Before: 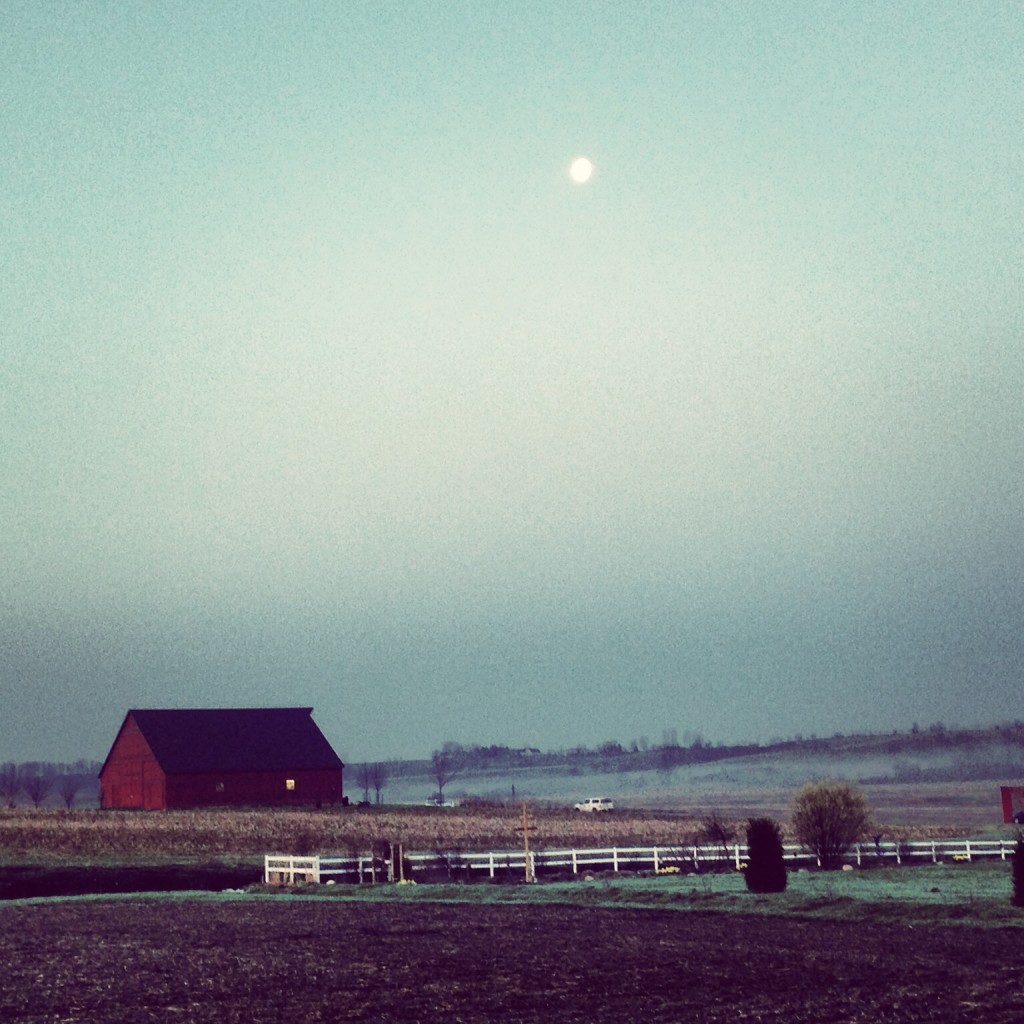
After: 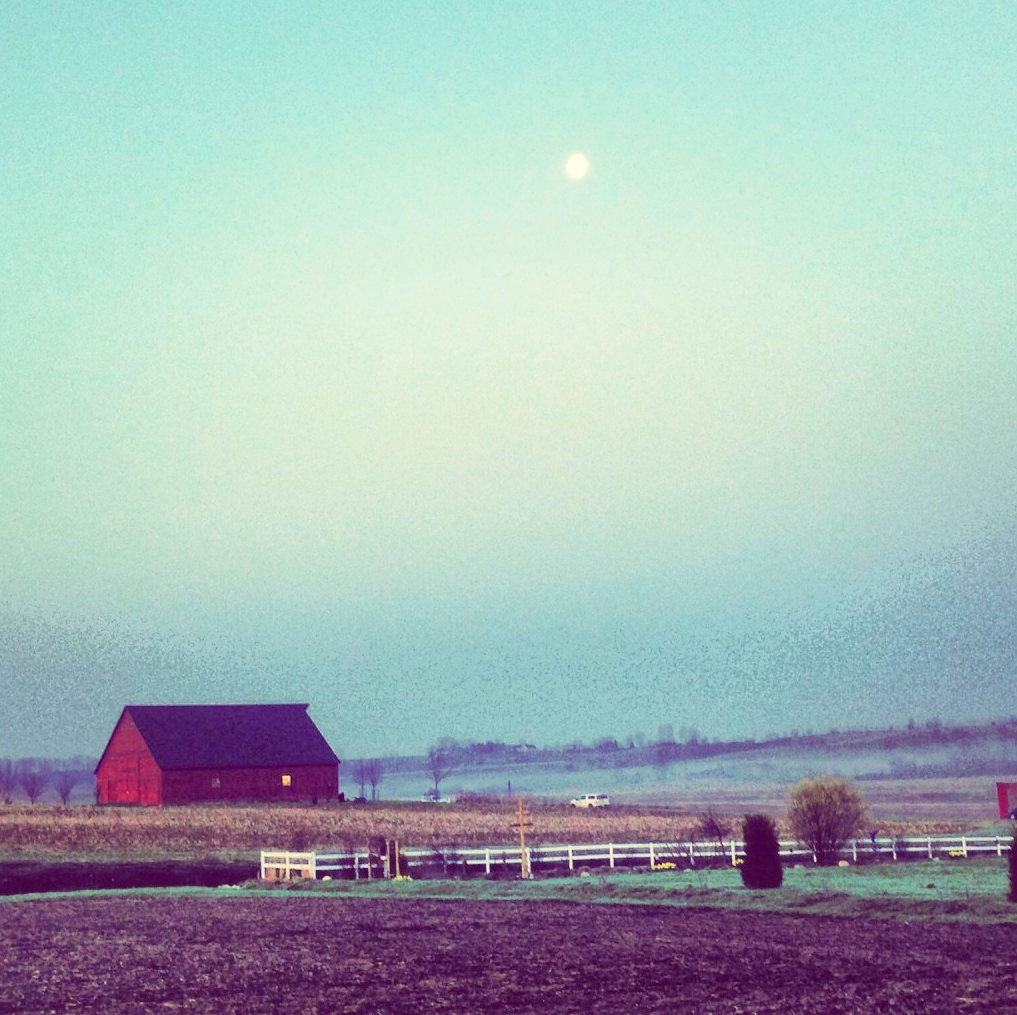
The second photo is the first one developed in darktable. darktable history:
exposure: black level correction 0, exposure 1.9 EV, compensate highlight preservation false
global tonemap: drago (1, 100), detail 1
crop: left 0.434%, top 0.485%, right 0.244%, bottom 0.386%
